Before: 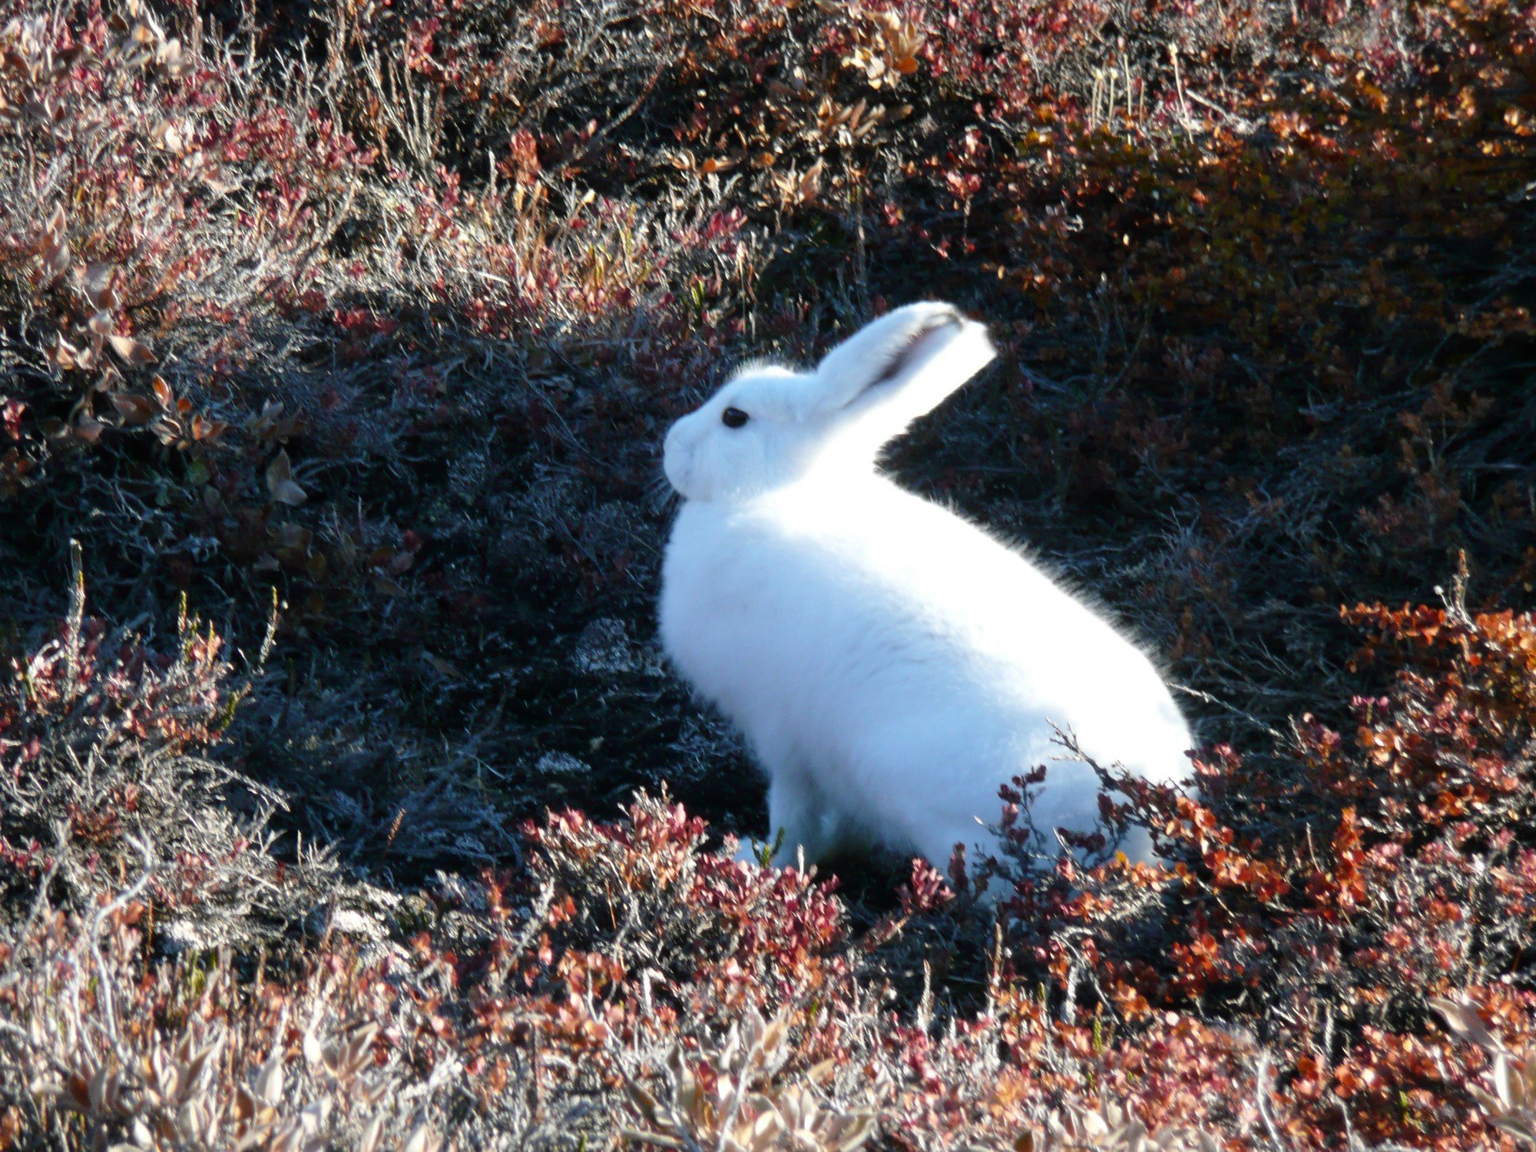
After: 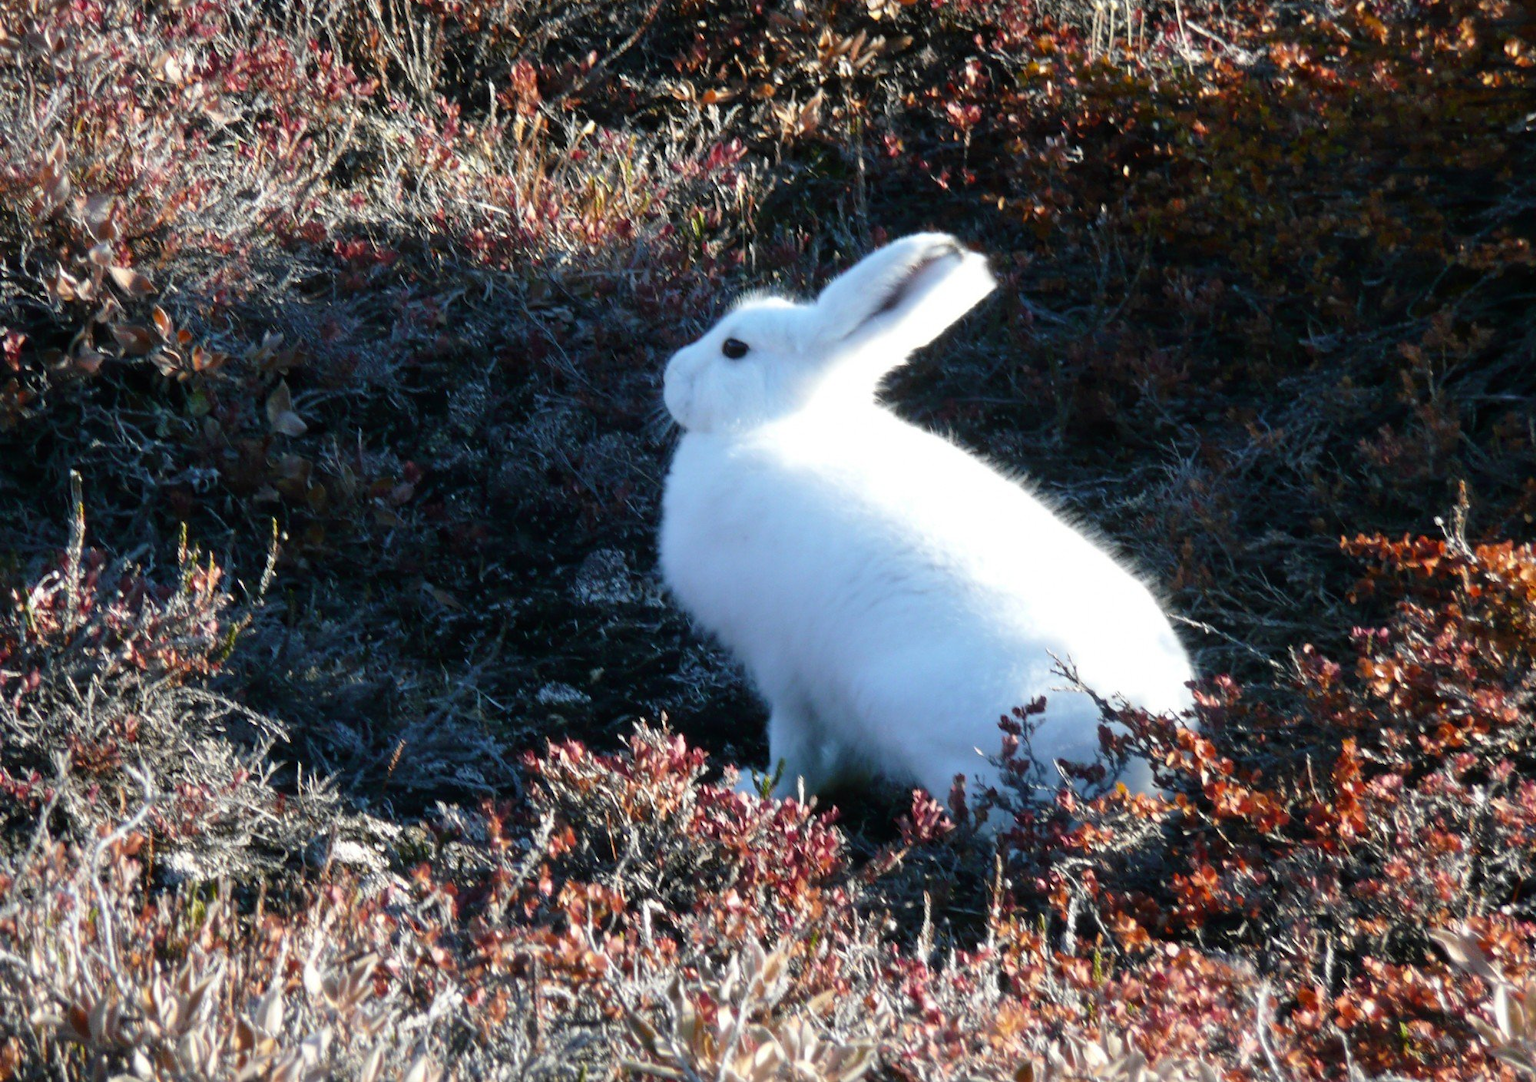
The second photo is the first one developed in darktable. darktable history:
crop and rotate: top 6.04%
